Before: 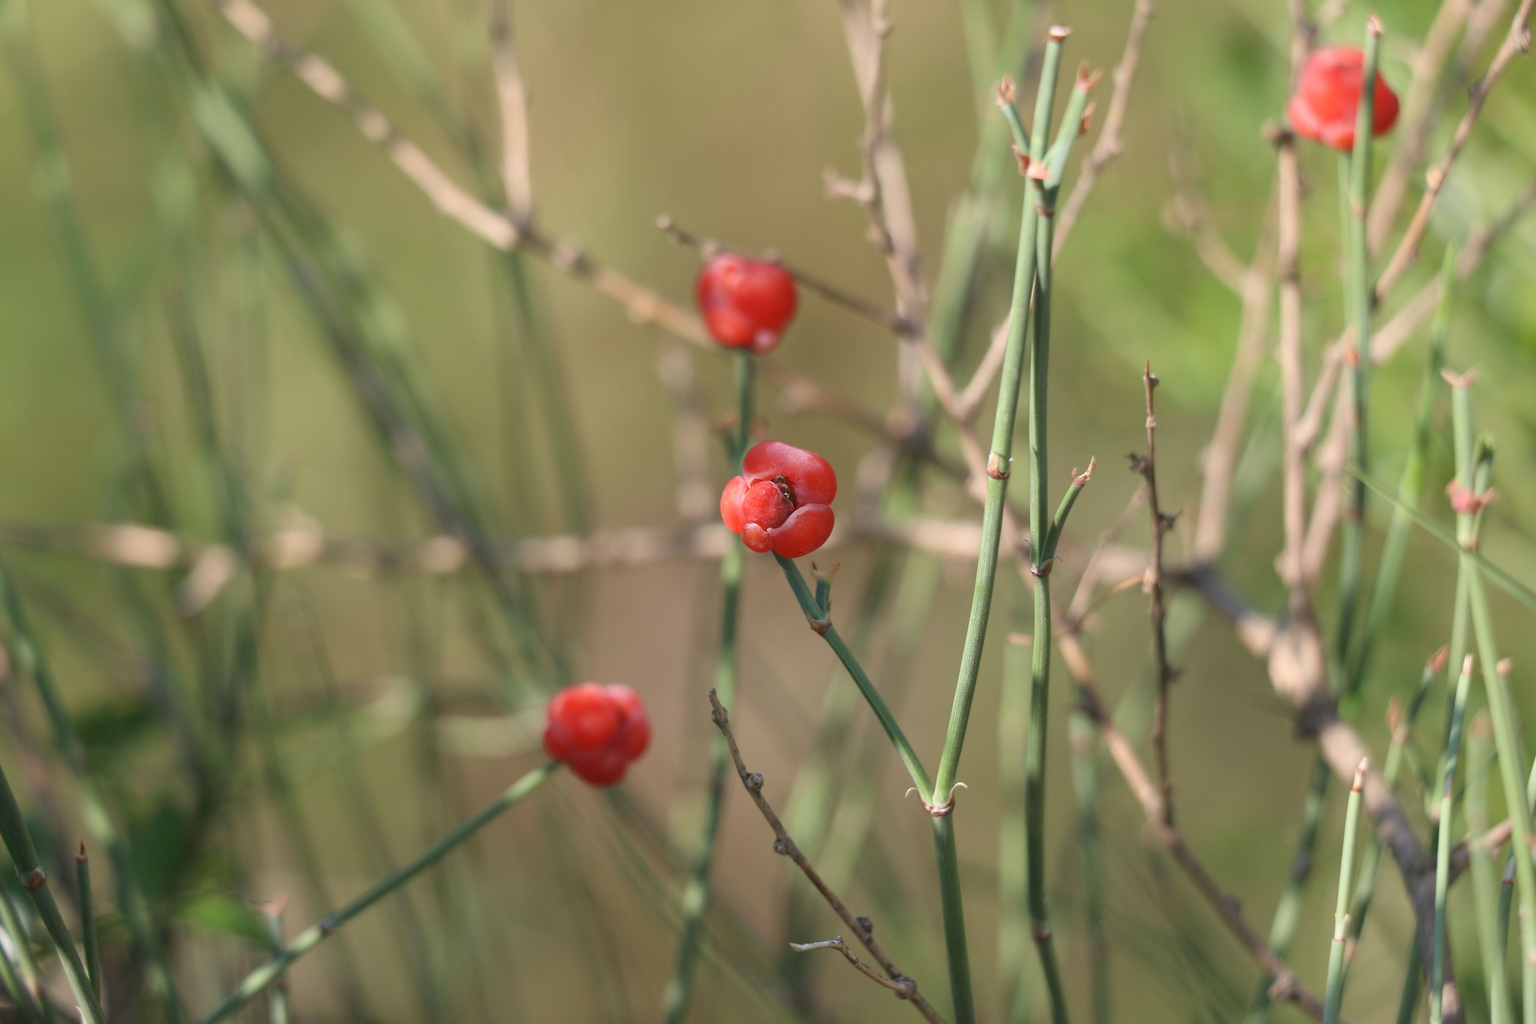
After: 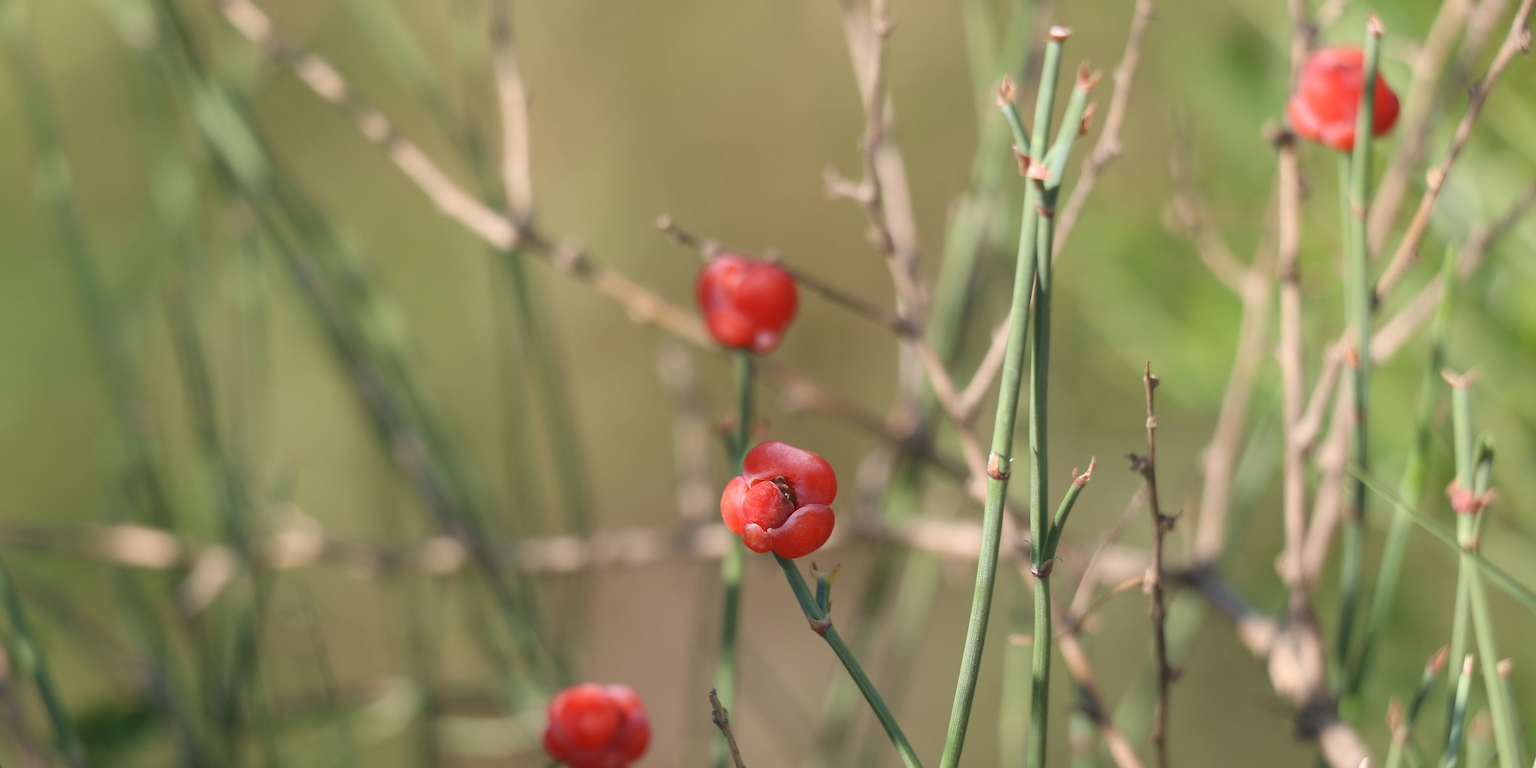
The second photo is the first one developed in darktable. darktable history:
crop: bottom 24.967%
tone equalizer: on, module defaults
